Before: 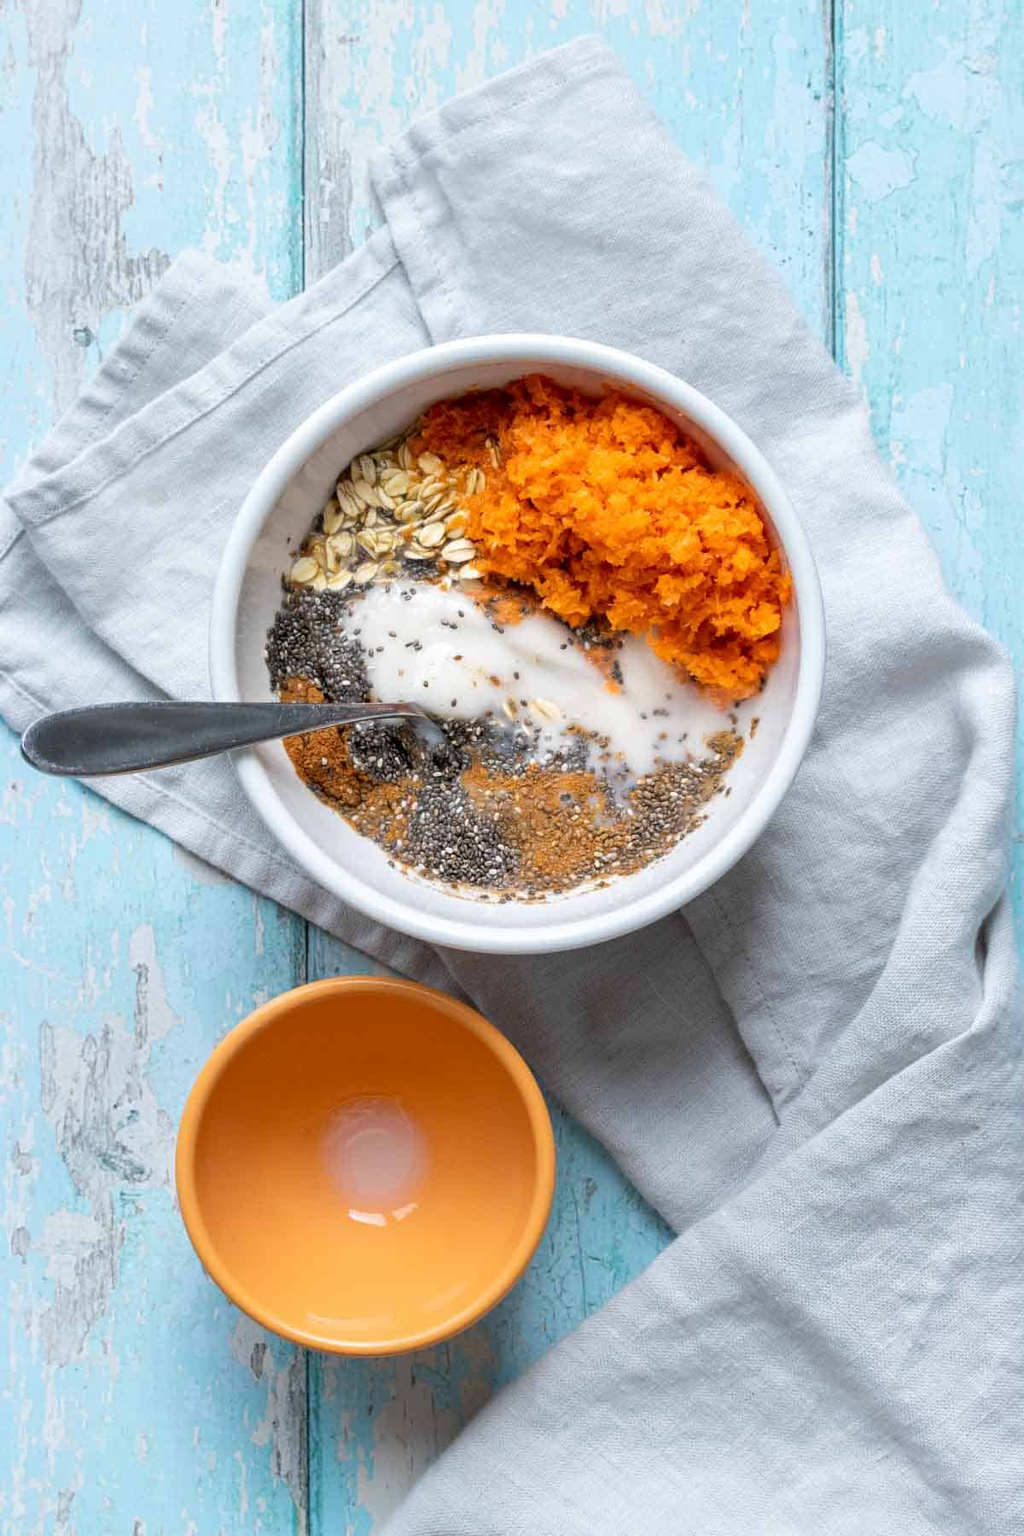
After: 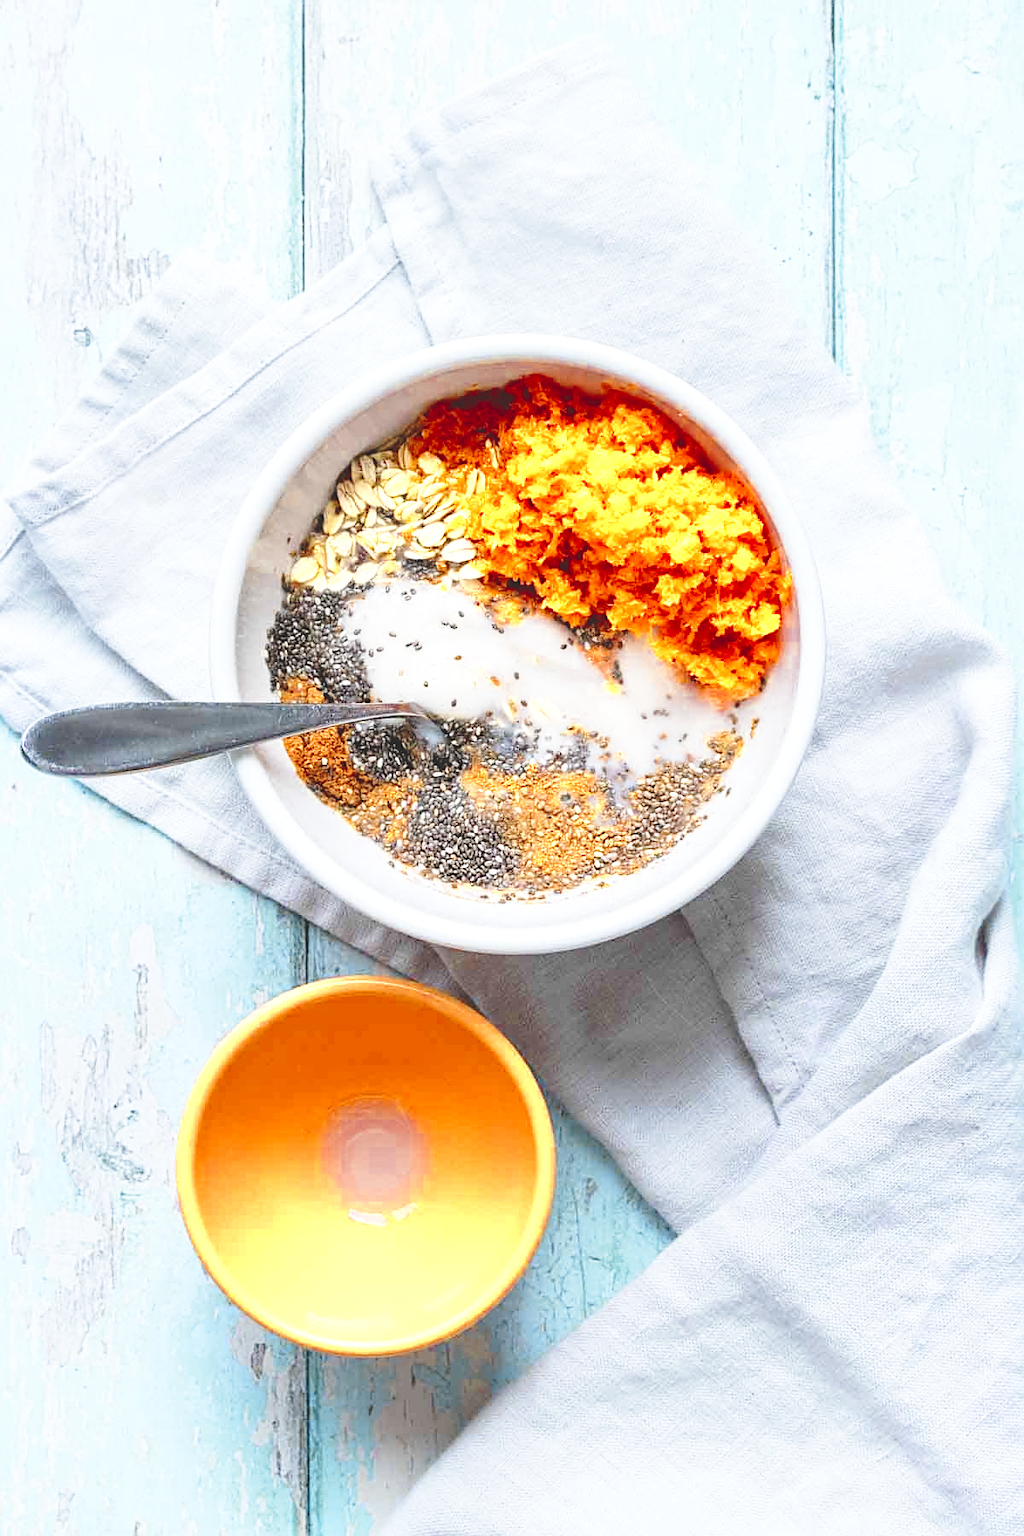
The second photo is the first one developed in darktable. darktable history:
color zones: curves: ch0 [(0.004, 0.305) (0.261, 0.623) (0.389, 0.399) (0.708, 0.571) (0.947, 0.34)]; ch1 [(0.025, 0.645) (0.229, 0.584) (0.326, 0.551) (0.484, 0.262) (0.757, 0.643)]
exposure: black level correction -0.027, compensate highlight preservation false
sharpen: amount 0.494
base curve: curves: ch0 [(0, 0) (0.036, 0.037) (0.121, 0.228) (0.46, 0.76) (0.859, 0.983) (1, 1)], preserve colors none
